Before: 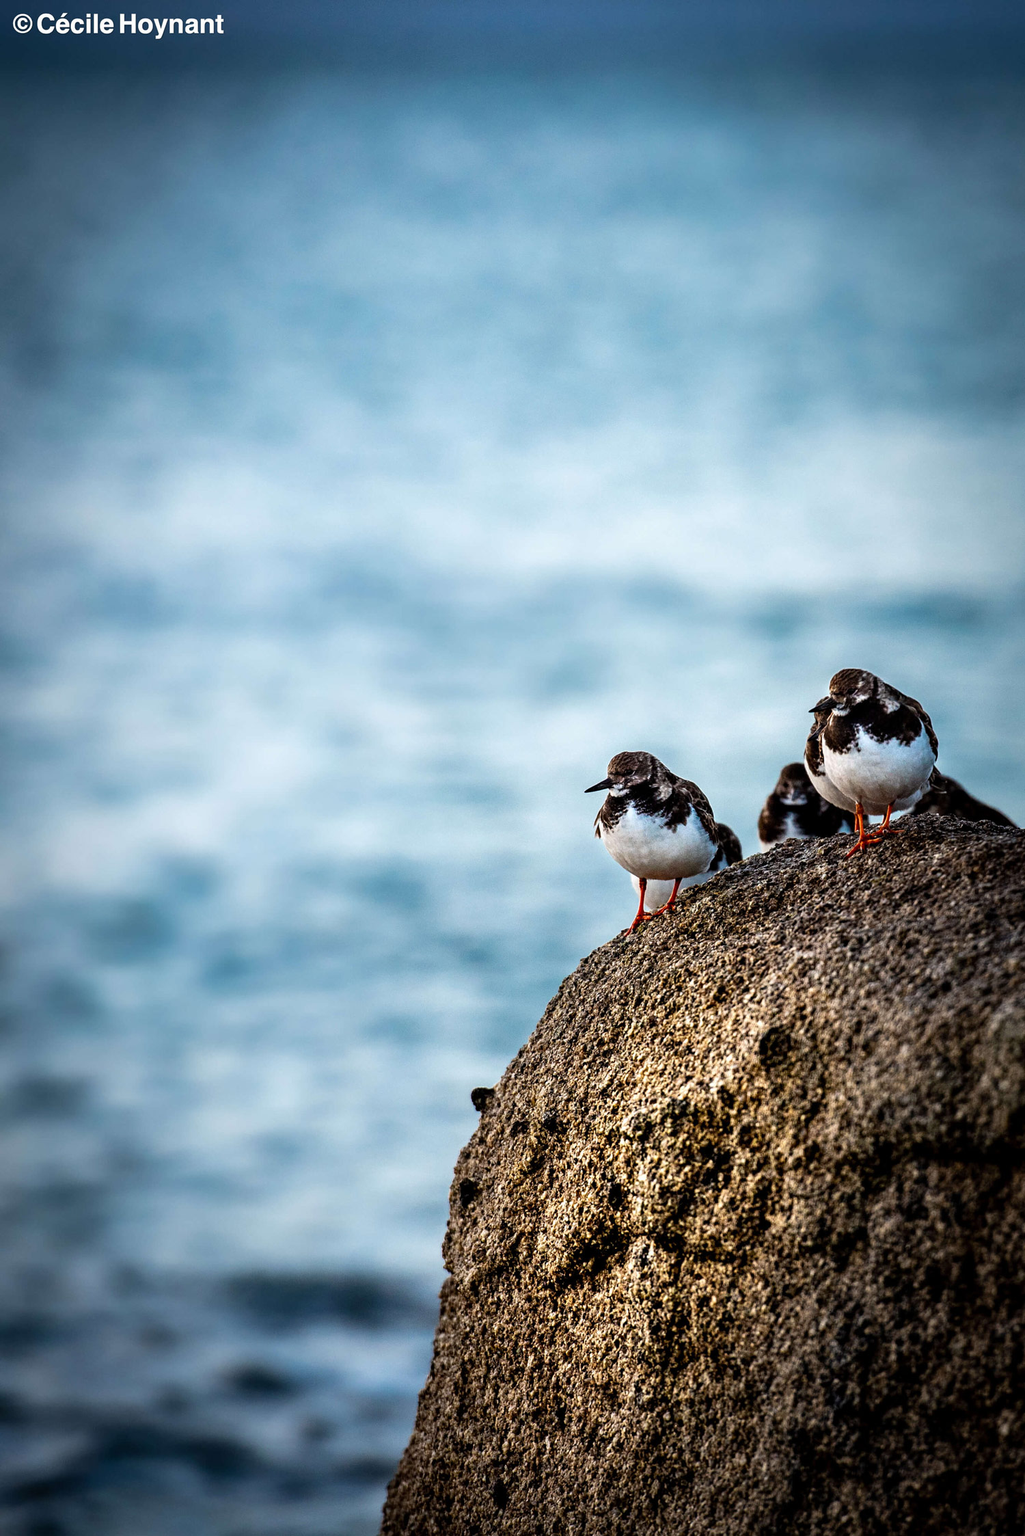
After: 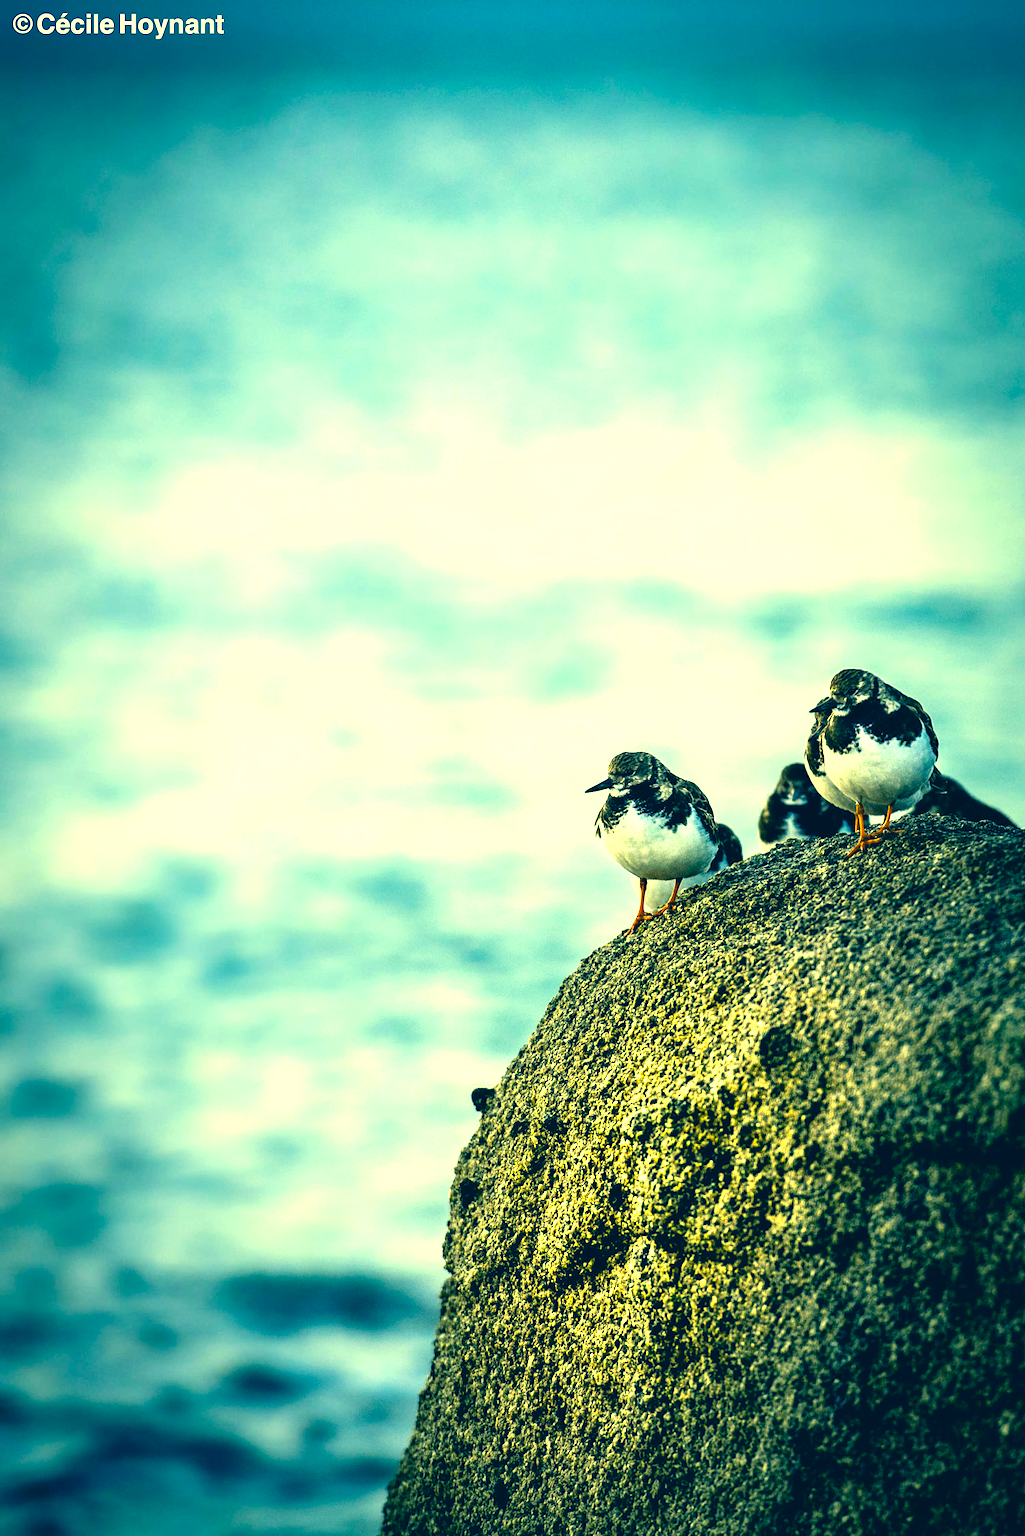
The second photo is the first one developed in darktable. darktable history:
color correction: highlights a* -15.58, highlights b* 40, shadows a* -40, shadows b* -26.18
exposure: exposure 1 EV, compensate highlight preservation false
